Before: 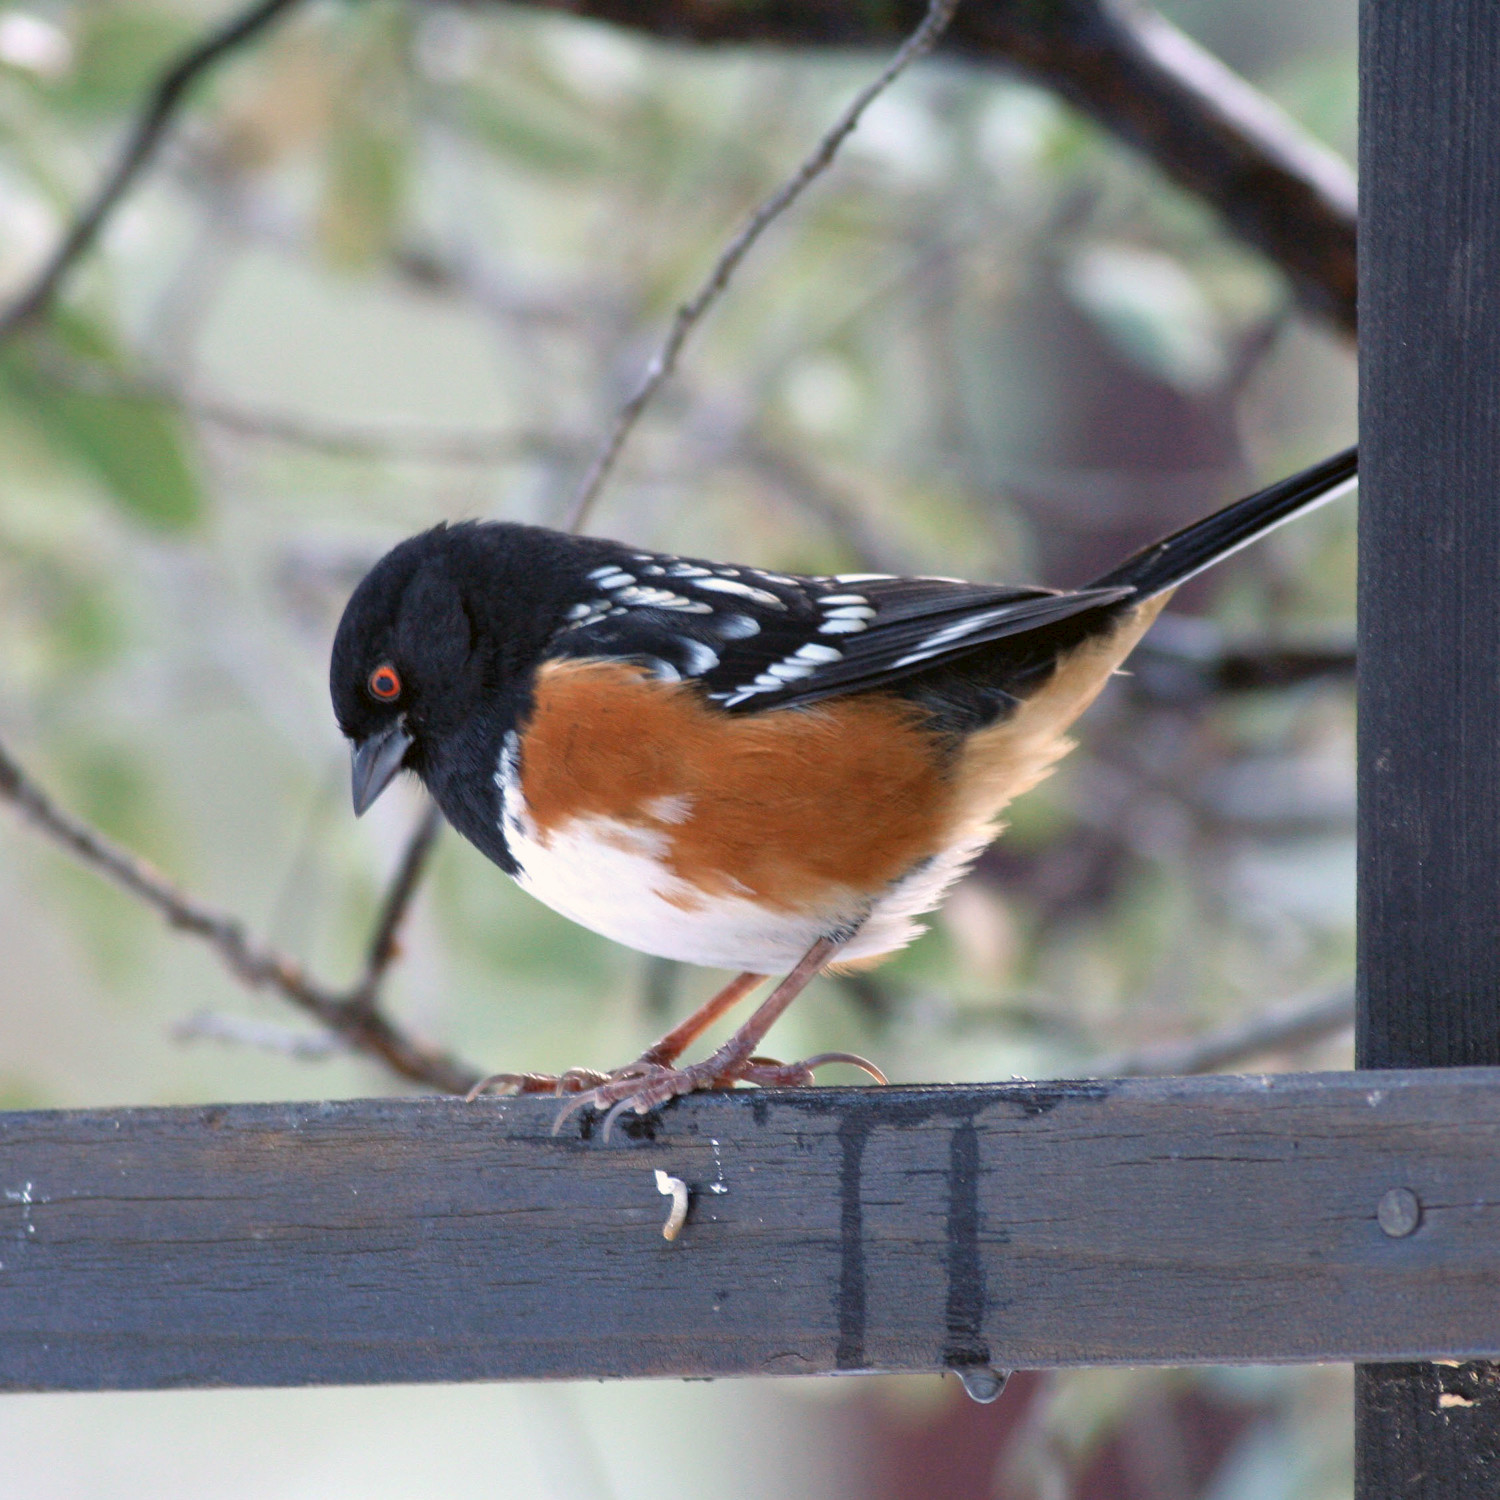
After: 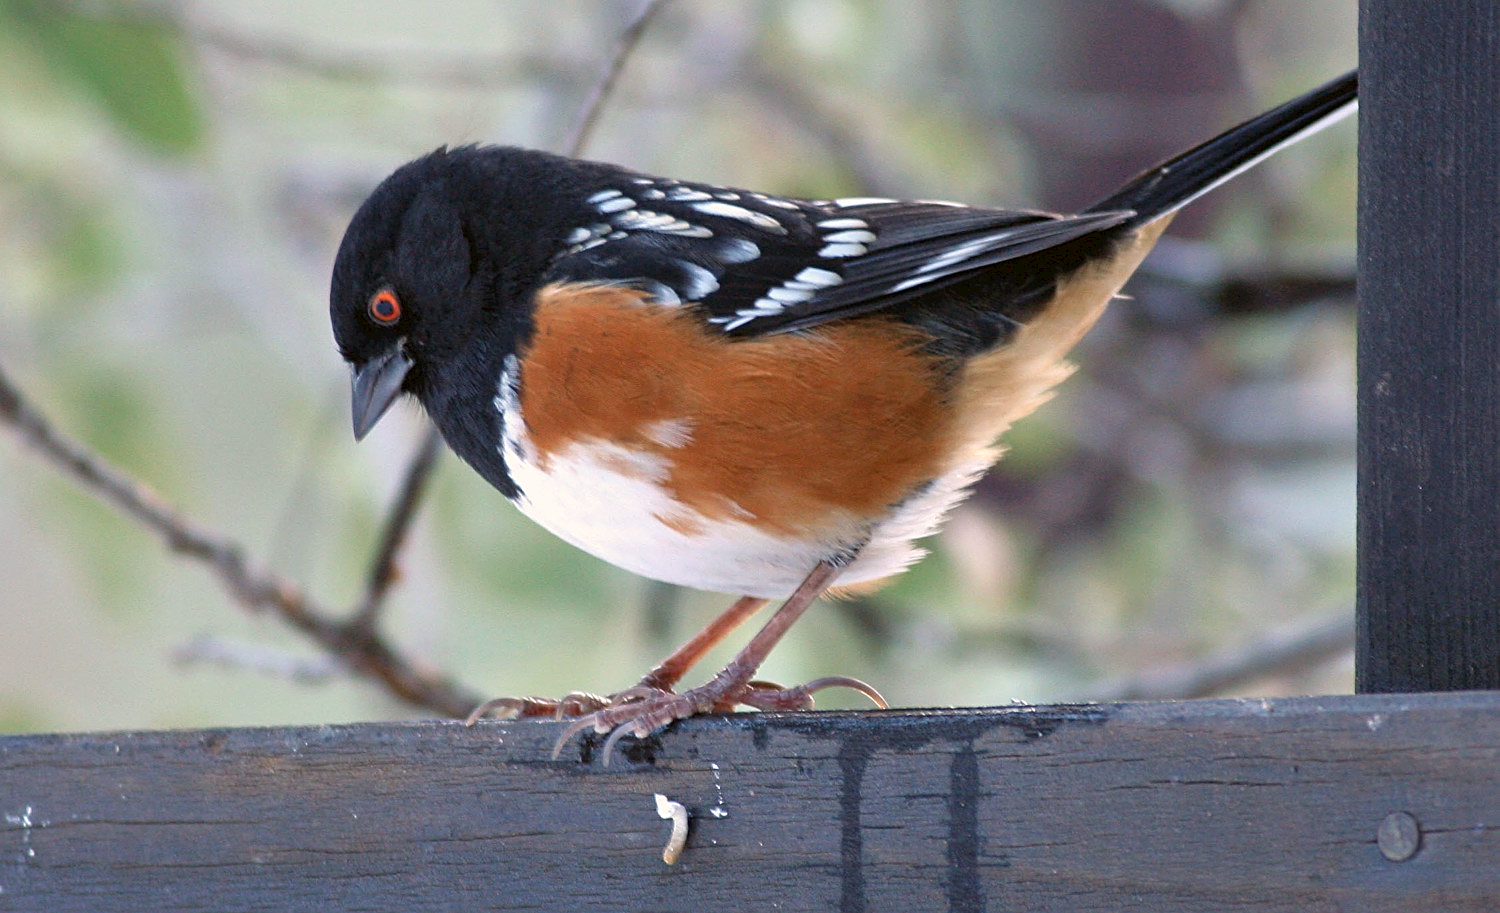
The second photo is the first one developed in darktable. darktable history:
sharpen: on, module defaults
crop and rotate: top 25.094%, bottom 14.002%
